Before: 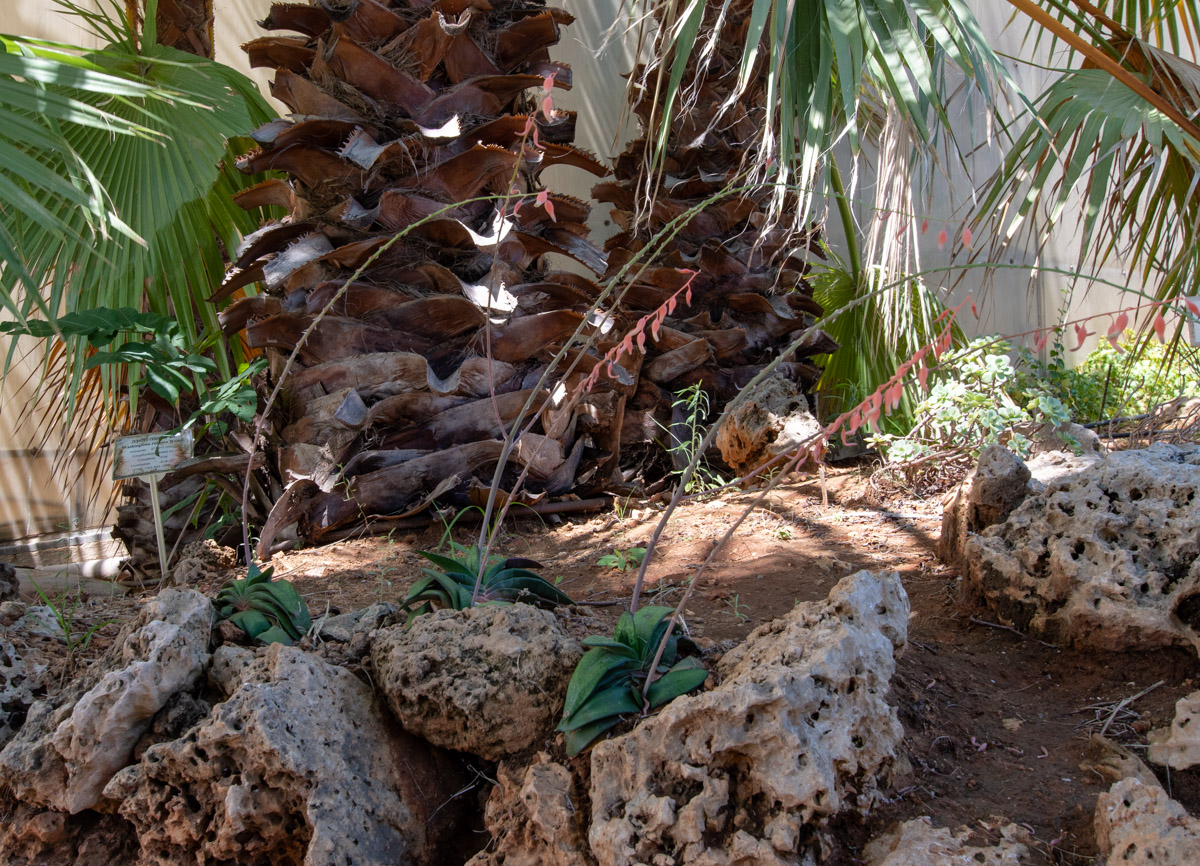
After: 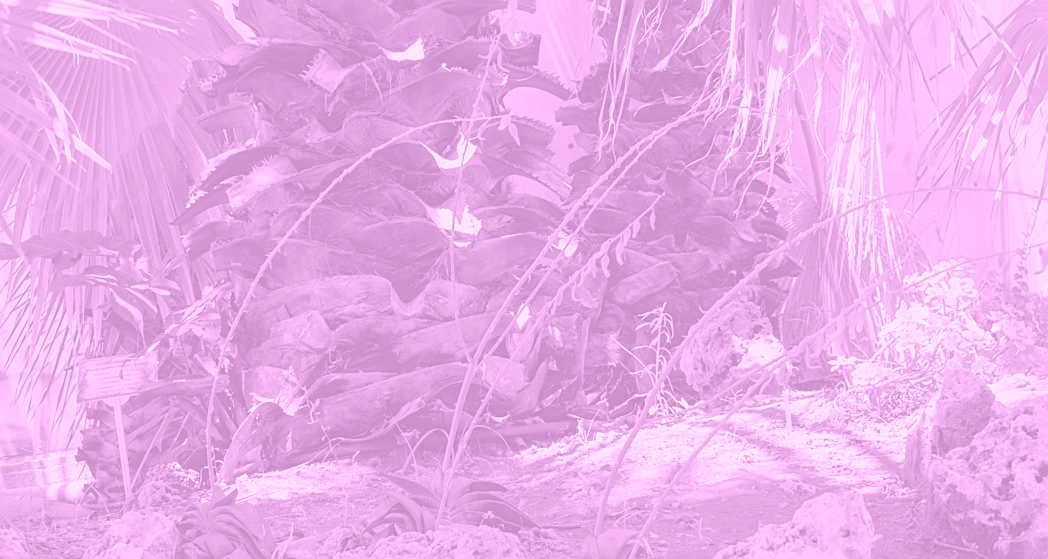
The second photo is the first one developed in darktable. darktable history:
crop: left 3.015%, top 8.969%, right 9.647%, bottom 26.457%
colorize: hue 331.2°, saturation 69%, source mix 30.28%, lightness 69.02%, version 1
sharpen: on, module defaults
color zones: curves: ch0 [(0.004, 0.305) (0.261, 0.623) (0.389, 0.399) (0.708, 0.571) (0.947, 0.34)]; ch1 [(0.025, 0.645) (0.229, 0.584) (0.326, 0.551) (0.484, 0.262) (0.757, 0.643)]
